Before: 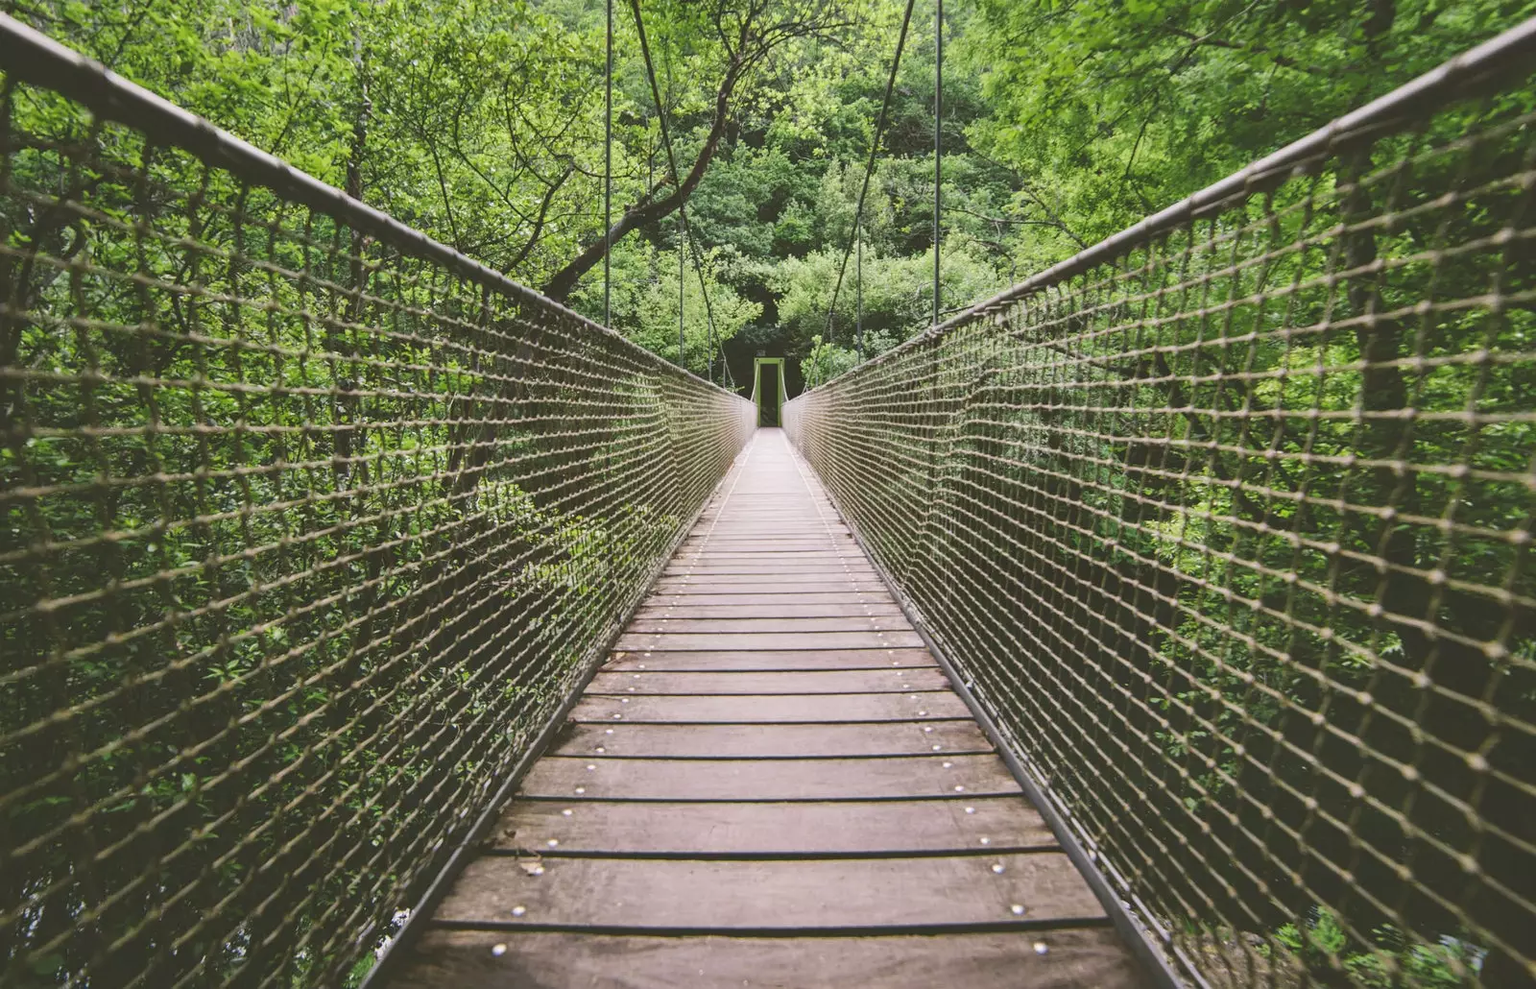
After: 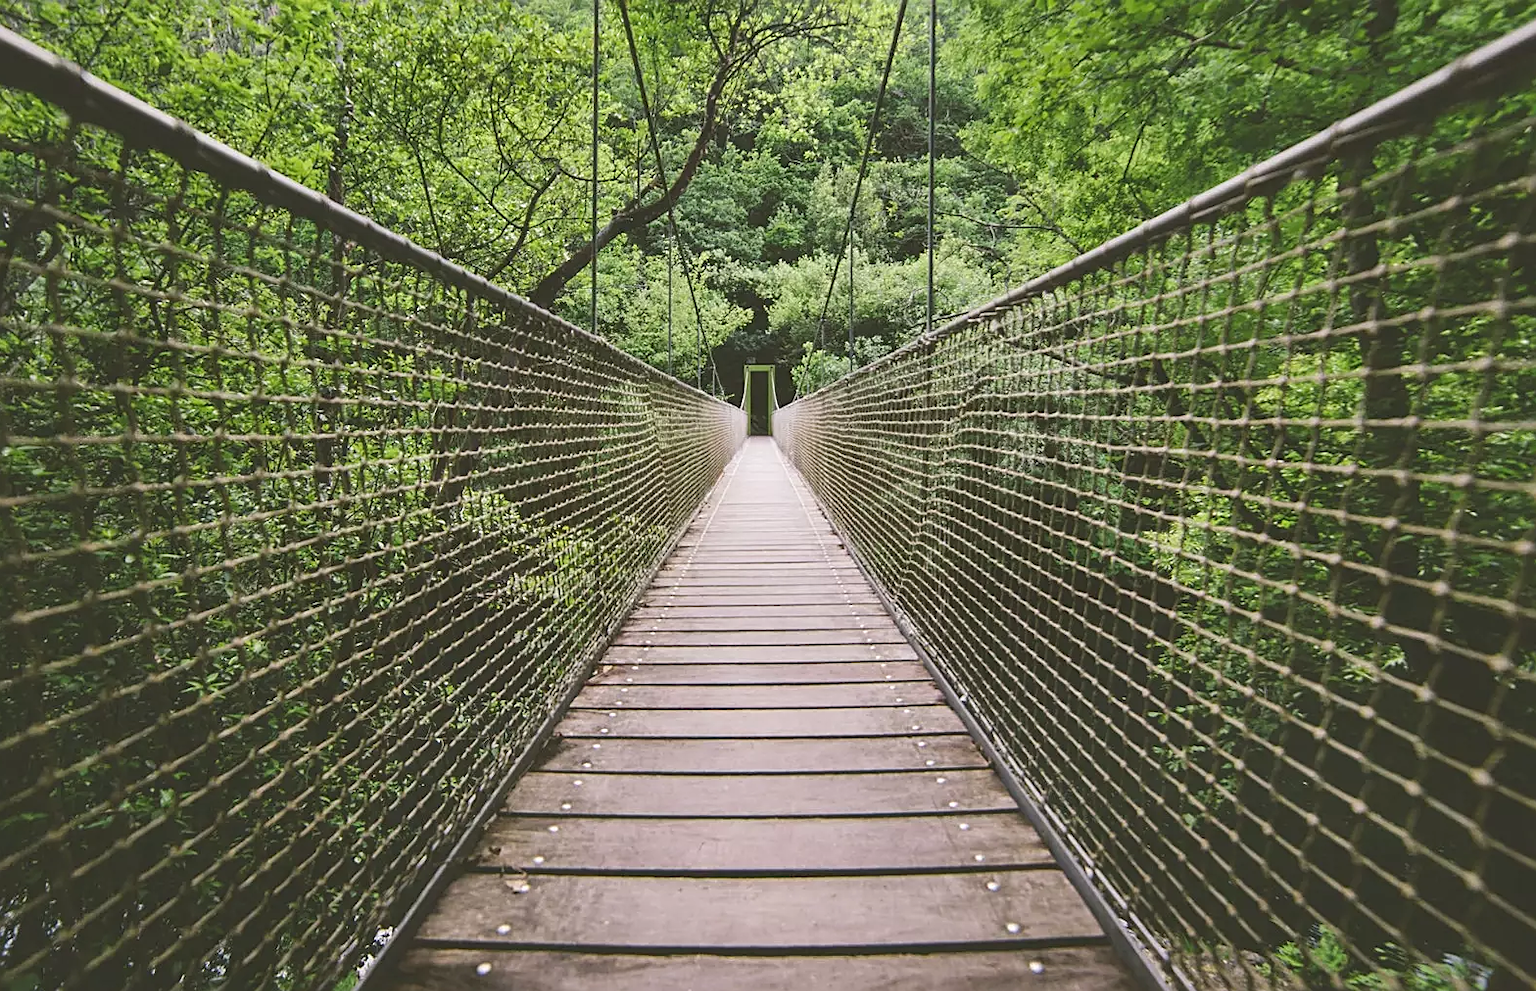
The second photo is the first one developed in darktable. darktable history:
sharpen: on, module defaults
crop: left 1.684%, right 0.269%, bottom 1.657%
